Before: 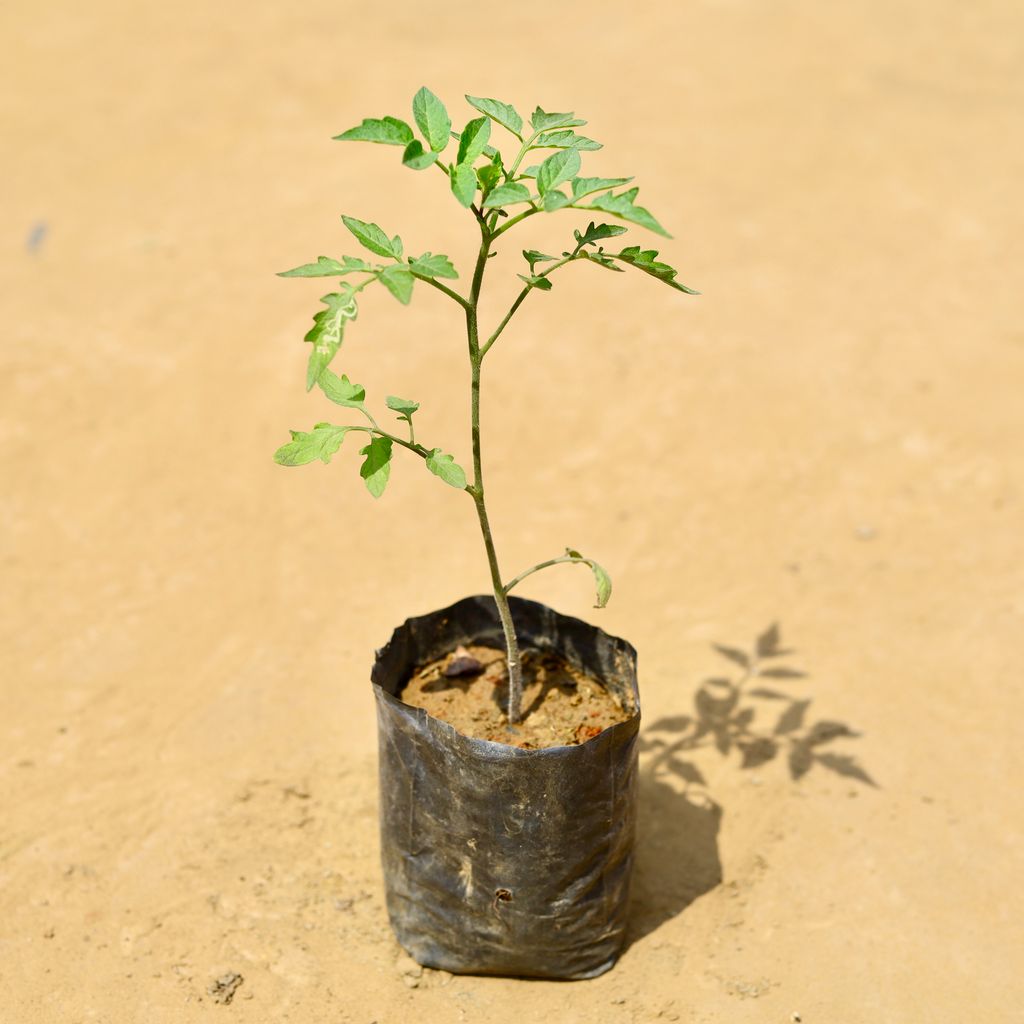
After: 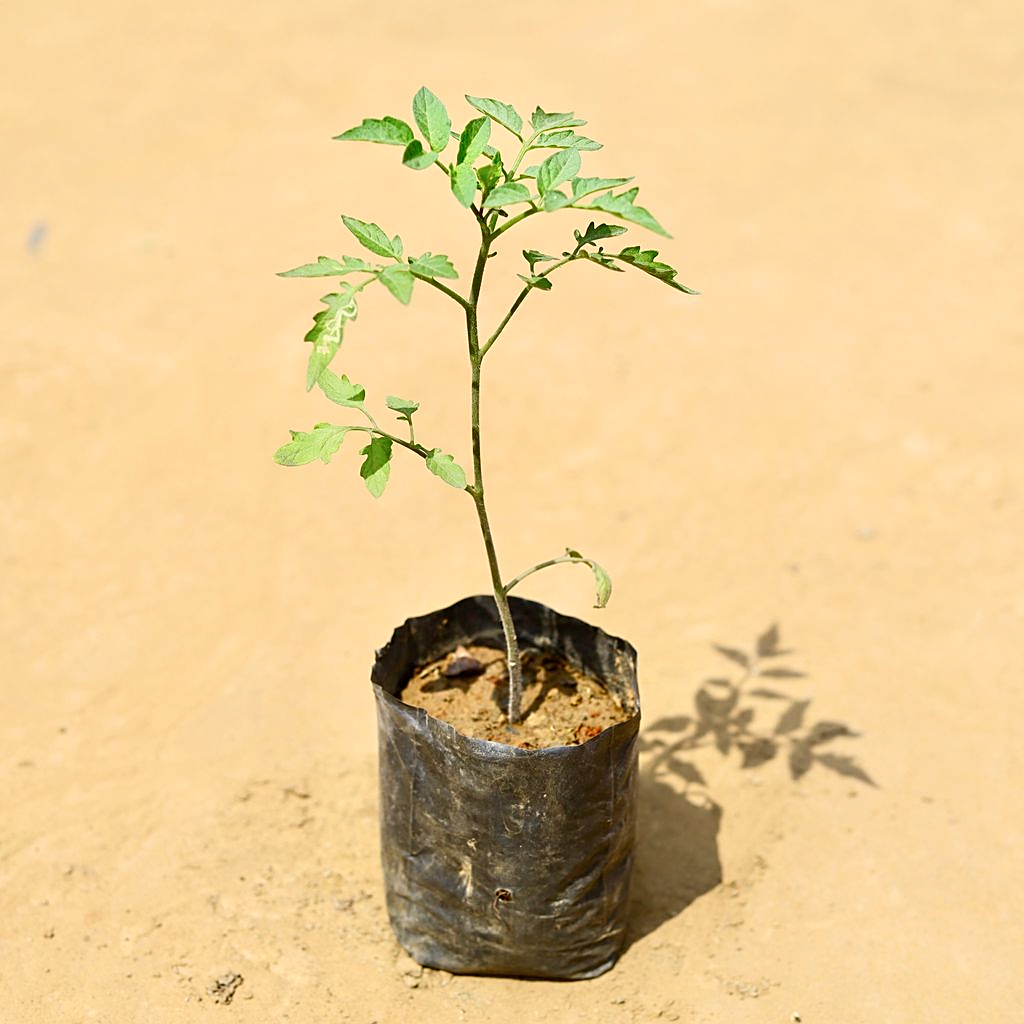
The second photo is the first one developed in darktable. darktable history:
sharpen: on, module defaults
shadows and highlights: shadows -1.73, highlights 39.24
